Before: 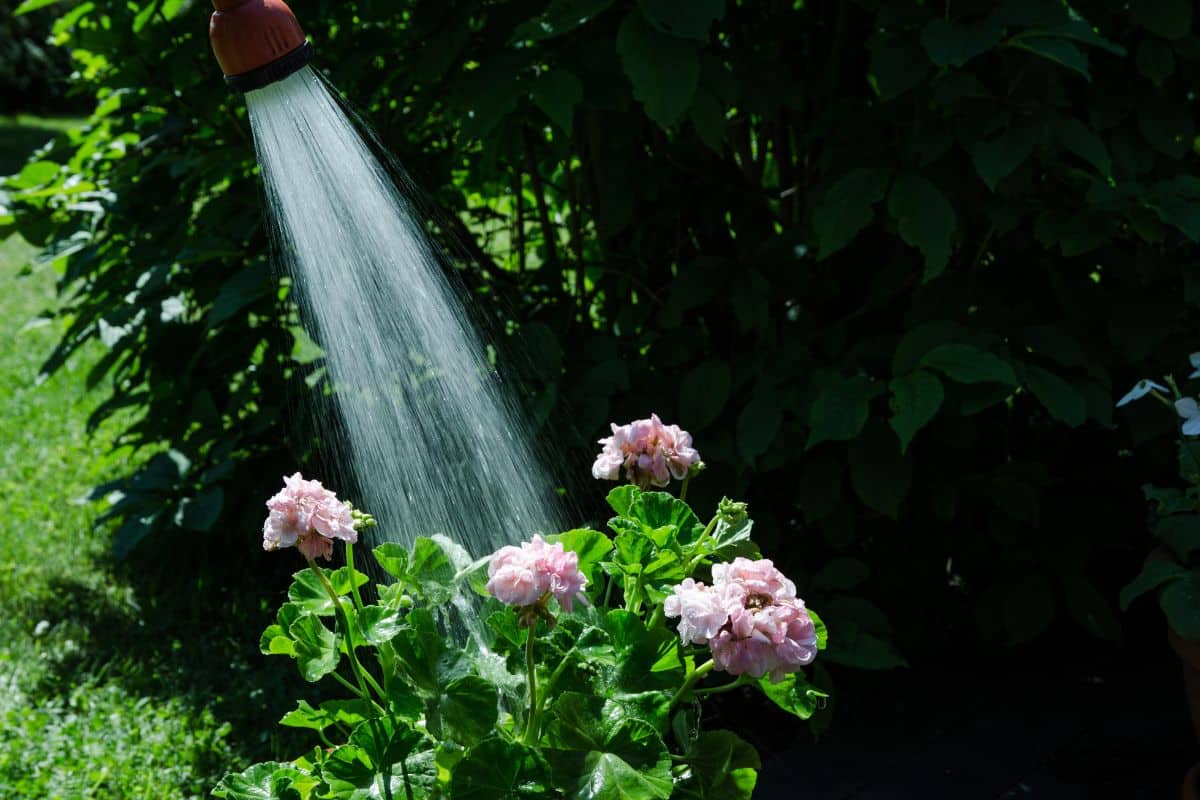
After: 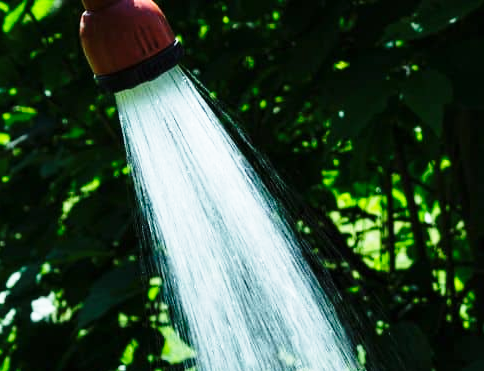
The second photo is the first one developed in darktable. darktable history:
tone equalizer: mask exposure compensation -0.492 EV
base curve: curves: ch0 [(0, 0) (0.026, 0.03) (0.109, 0.232) (0.351, 0.748) (0.669, 0.968) (1, 1)], preserve colors none
crop and rotate: left 10.864%, top 0.046%, right 48.772%, bottom 53.465%
